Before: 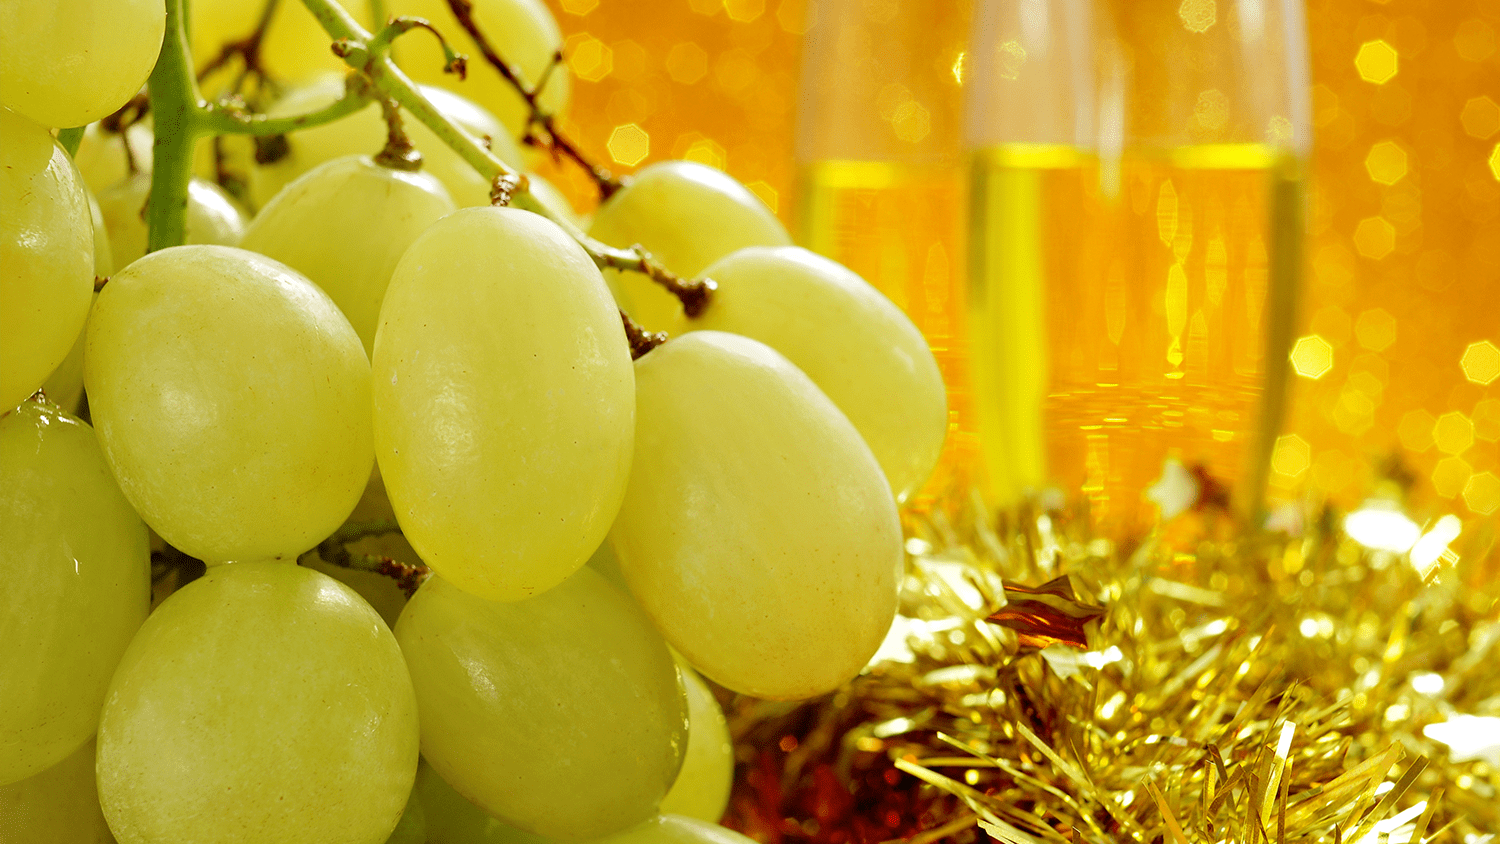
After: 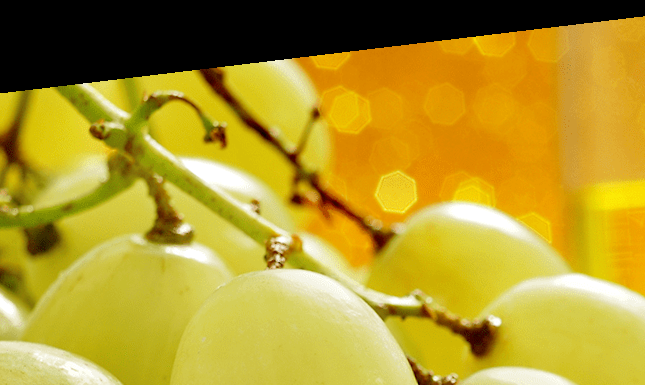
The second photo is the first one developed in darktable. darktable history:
crop: left 15.452%, top 5.459%, right 43.956%, bottom 56.62%
rotate and perspective: rotation -6.83°, automatic cropping off
